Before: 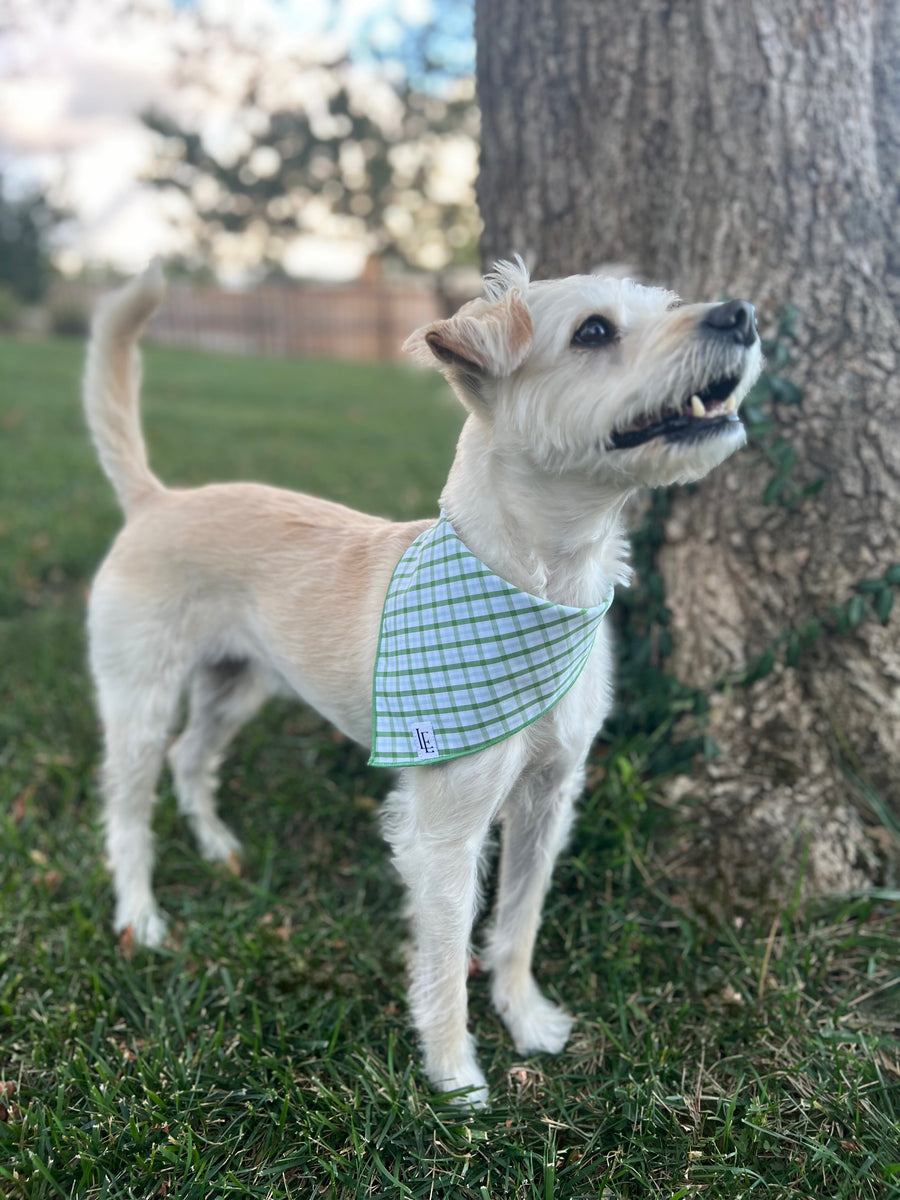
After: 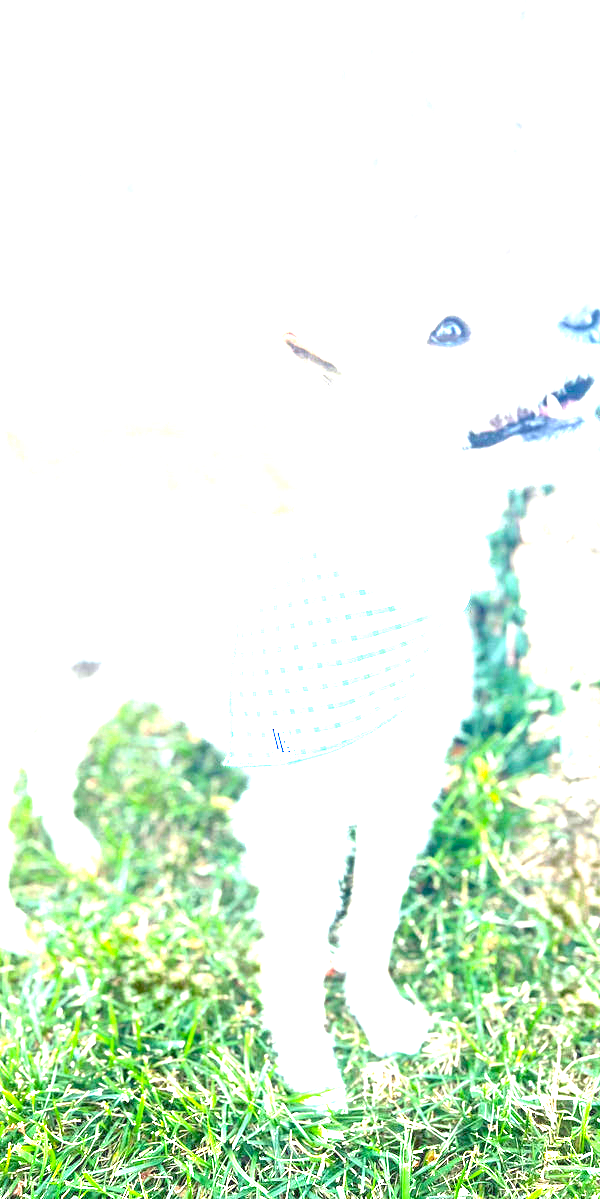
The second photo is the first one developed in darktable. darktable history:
exposure: black level correction 0, exposure 3.946 EV, compensate highlight preservation false
crop and rotate: left 16.066%, right 17.158%
color balance rgb: shadows lift › chroma 3.055%, shadows lift › hue 280.71°, perceptual saturation grading › global saturation 30.207%
